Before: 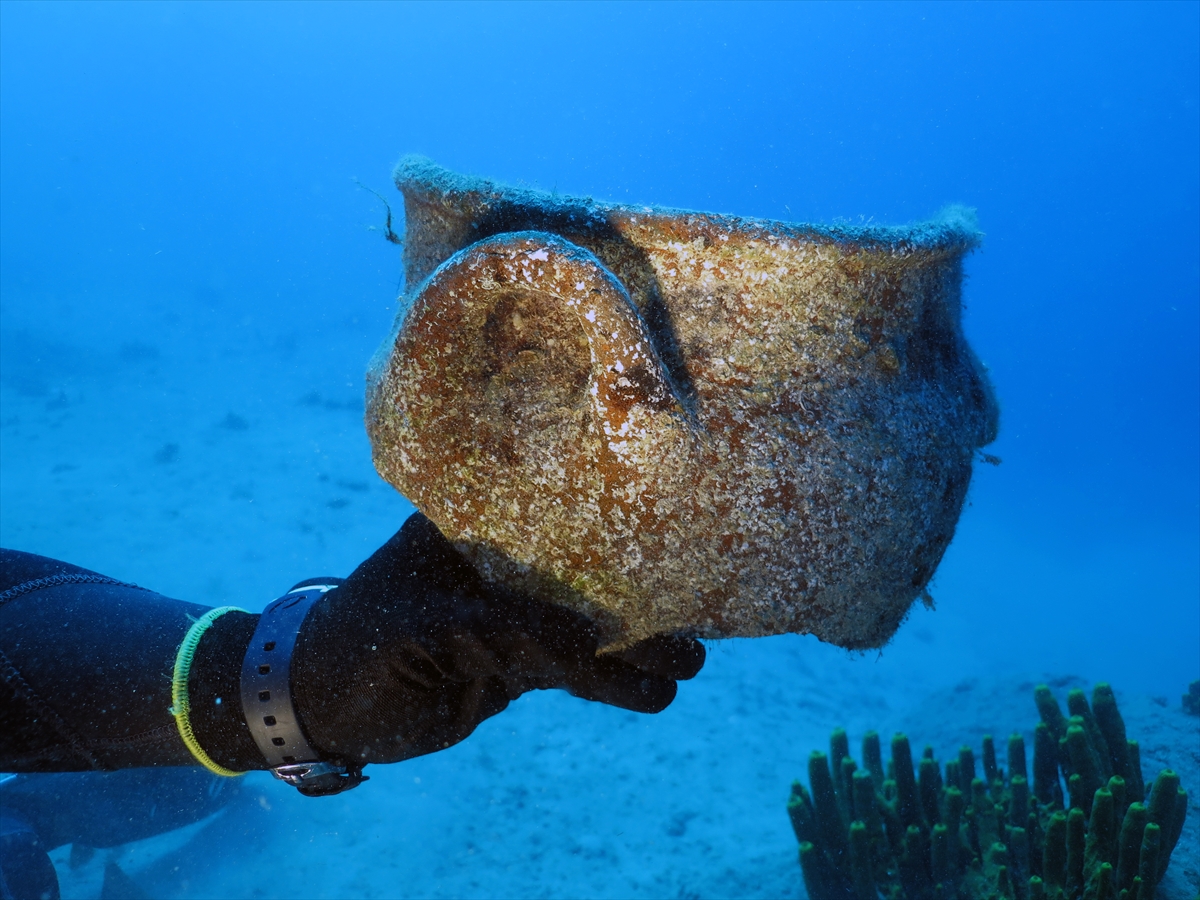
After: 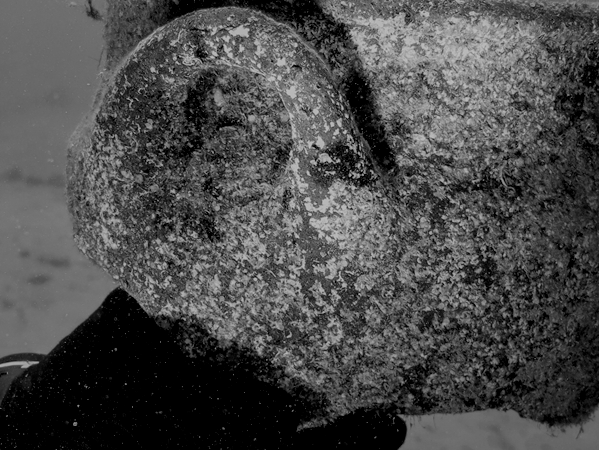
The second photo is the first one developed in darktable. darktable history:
crop: left 25%, top 25%, right 25%, bottom 25%
monochrome: a -6.99, b 35.61, size 1.4
filmic rgb: black relative exposure -4.4 EV, white relative exposure 5 EV, threshold 3 EV, hardness 2.23, latitude 40.06%, contrast 1.15, highlights saturation mix 10%, shadows ↔ highlights balance 1.04%, preserve chrominance RGB euclidean norm (legacy), color science v4 (2020), enable highlight reconstruction true
local contrast: on, module defaults
